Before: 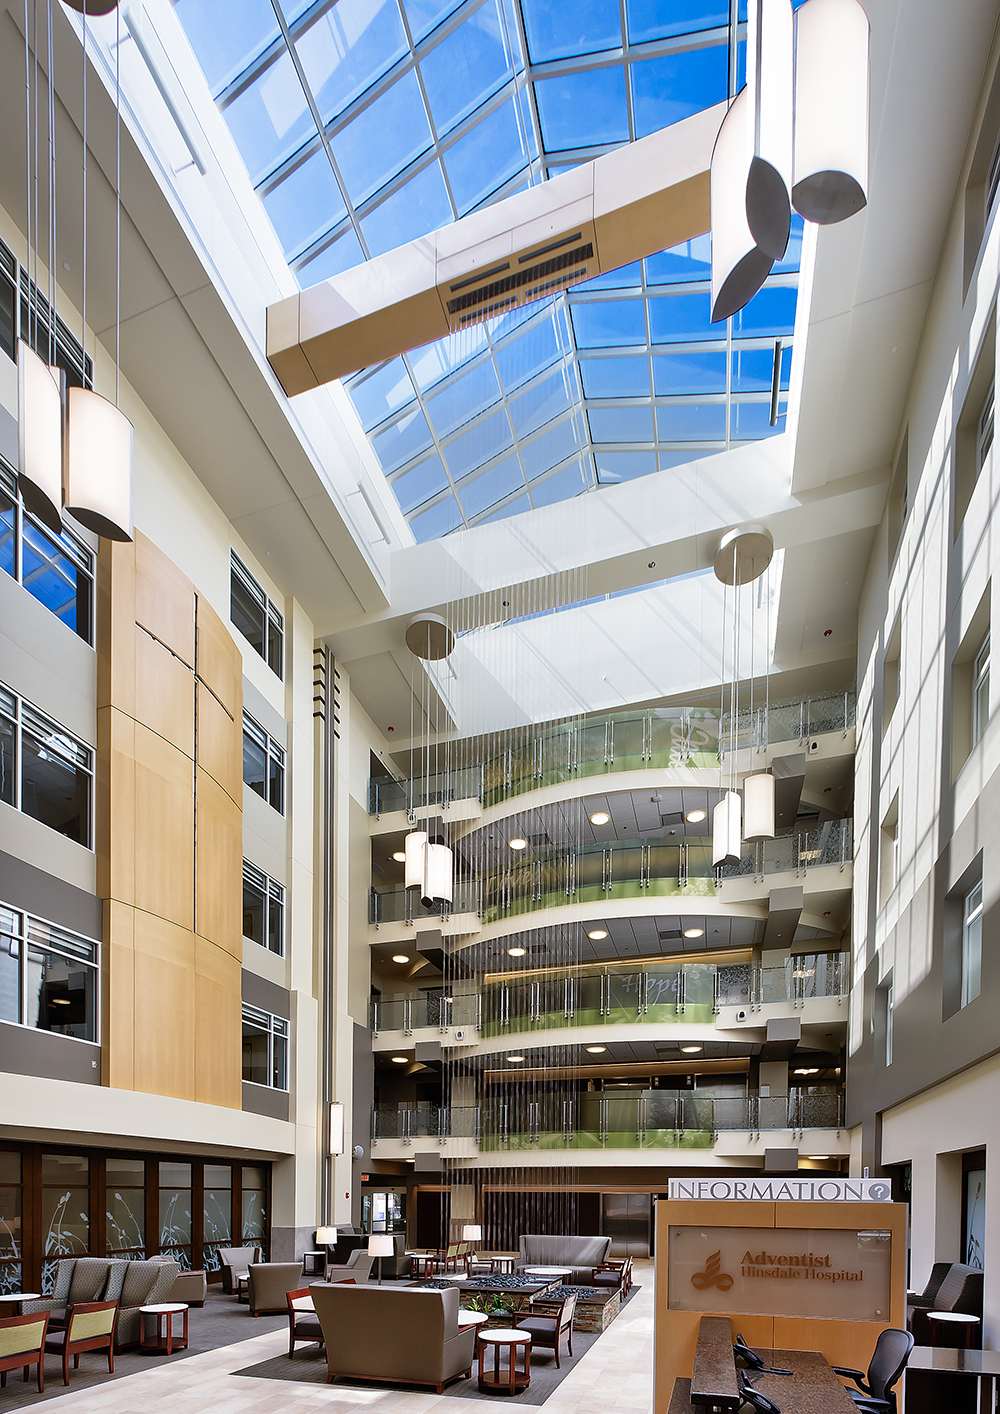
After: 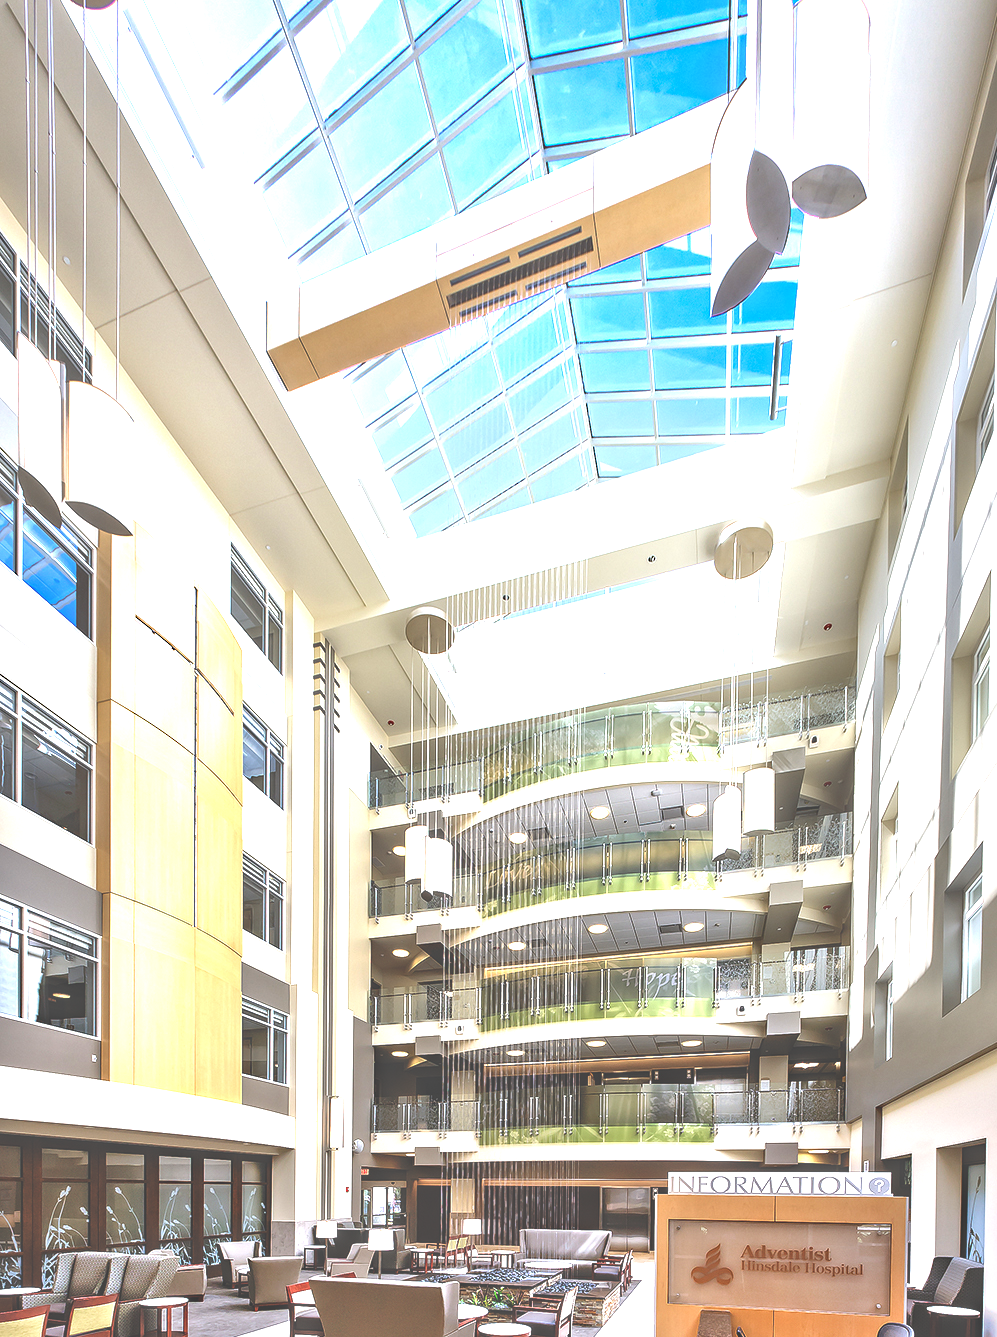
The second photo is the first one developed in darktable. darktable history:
crop: top 0.432%, right 0.258%, bottom 5.005%
exposure: black level correction -0.023, exposure 1.393 EV, compensate exposure bias true, compensate highlight preservation false
haze removal: adaptive false
local contrast: on, module defaults
